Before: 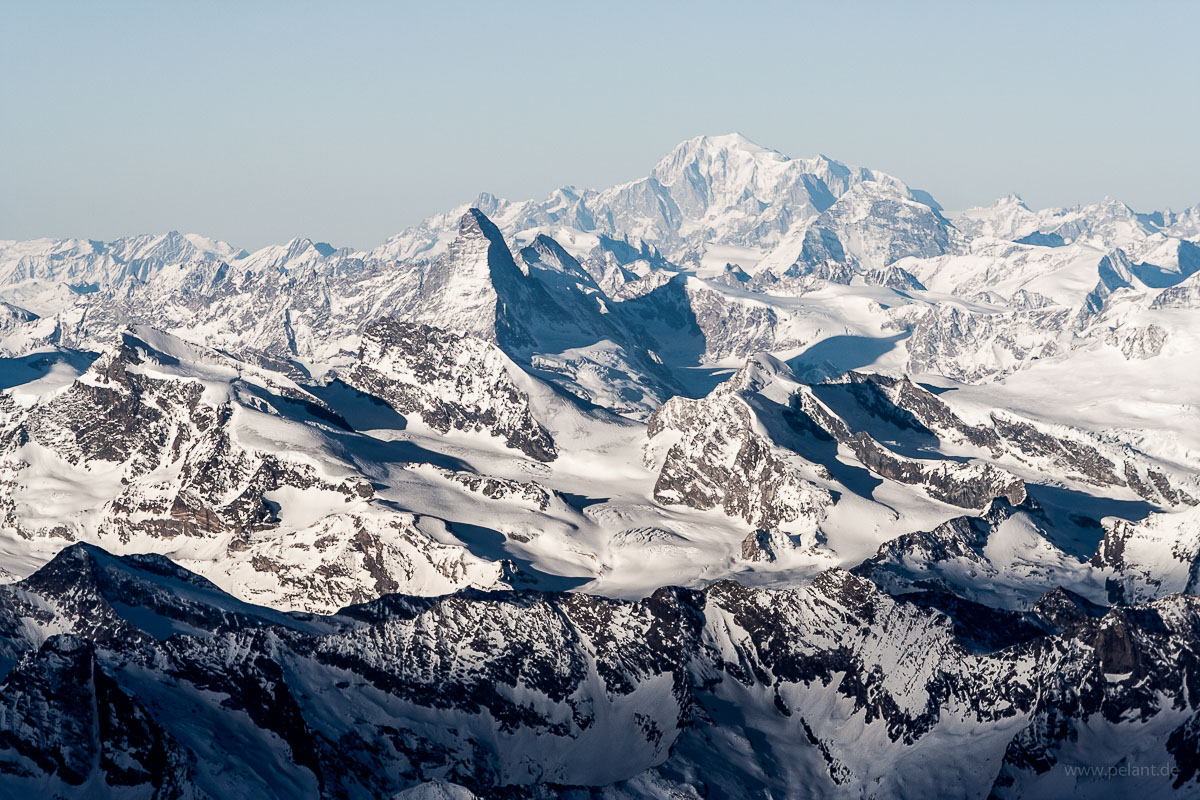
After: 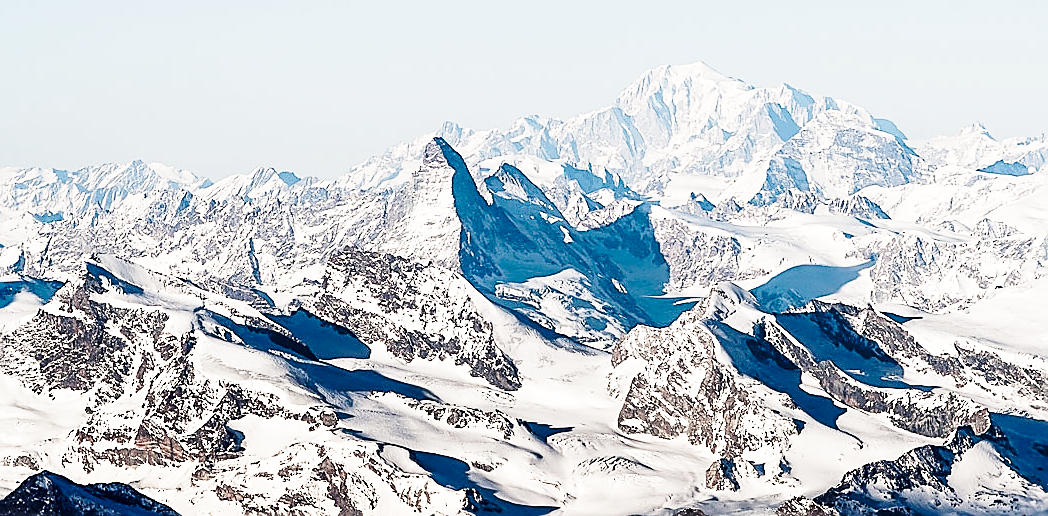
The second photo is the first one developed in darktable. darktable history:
crop: left 3.015%, top 8.969%, right 9.647%, bottom 26.457%
sharpen: radius 1.4, amount 1.25, threshold 0.7
base curve: curves: ch0 [(0, 0) (0.032, 0.037) (0.105, 0.228) (0.435, 0.76) (0.856, 0.983) (1, 1)], preserve colors none
